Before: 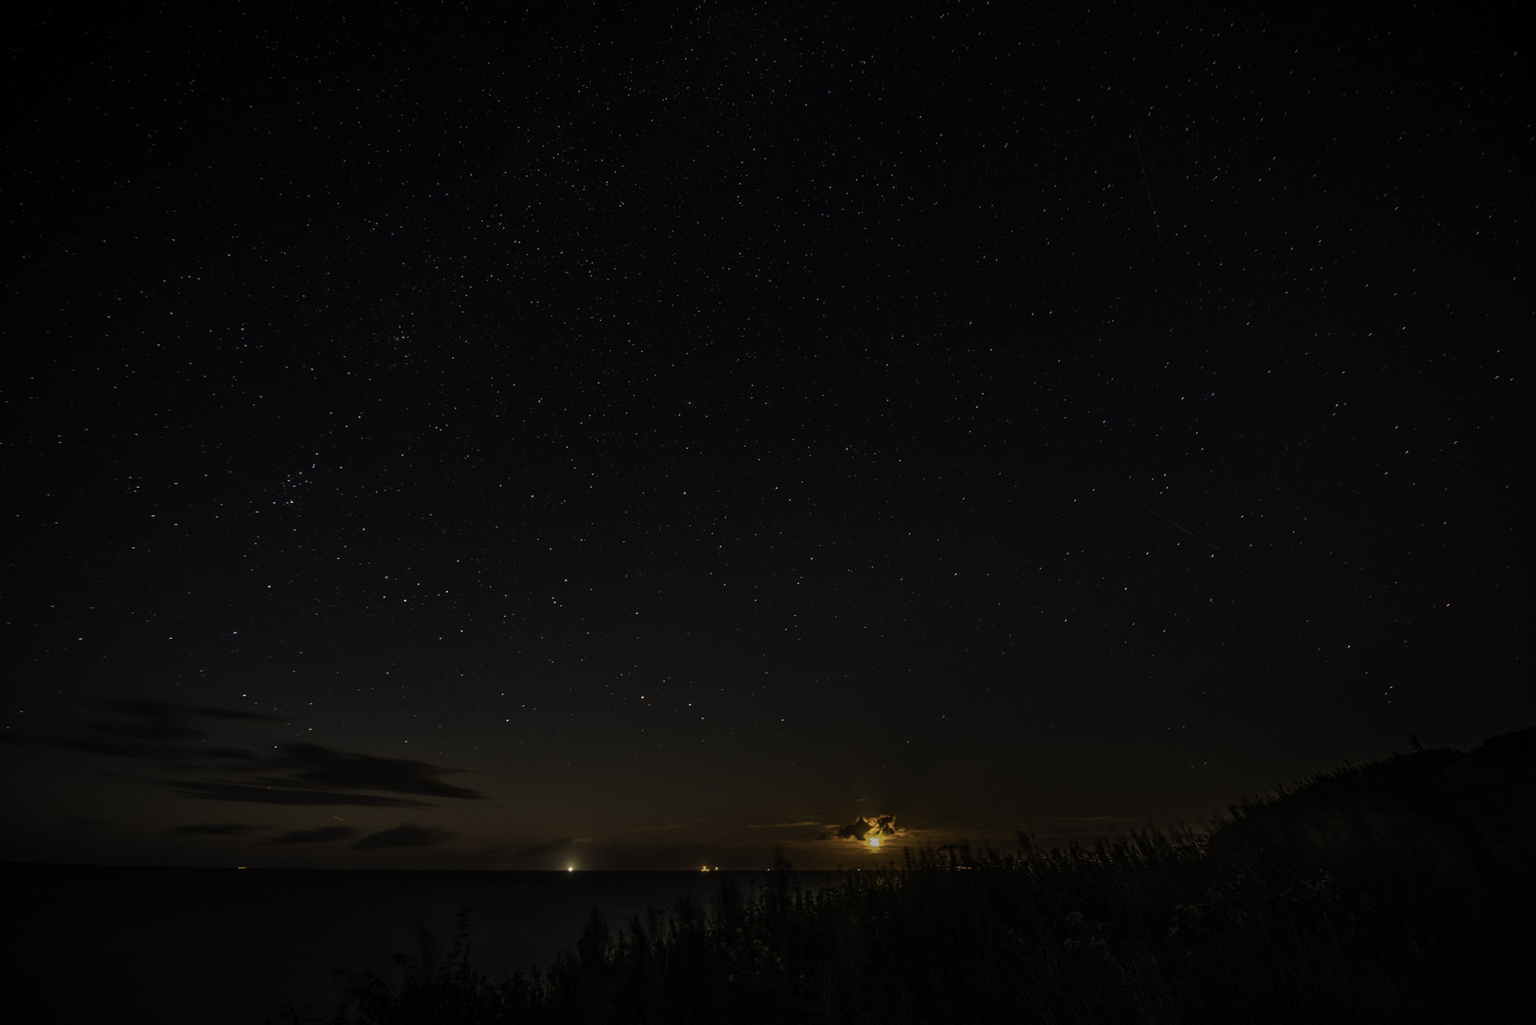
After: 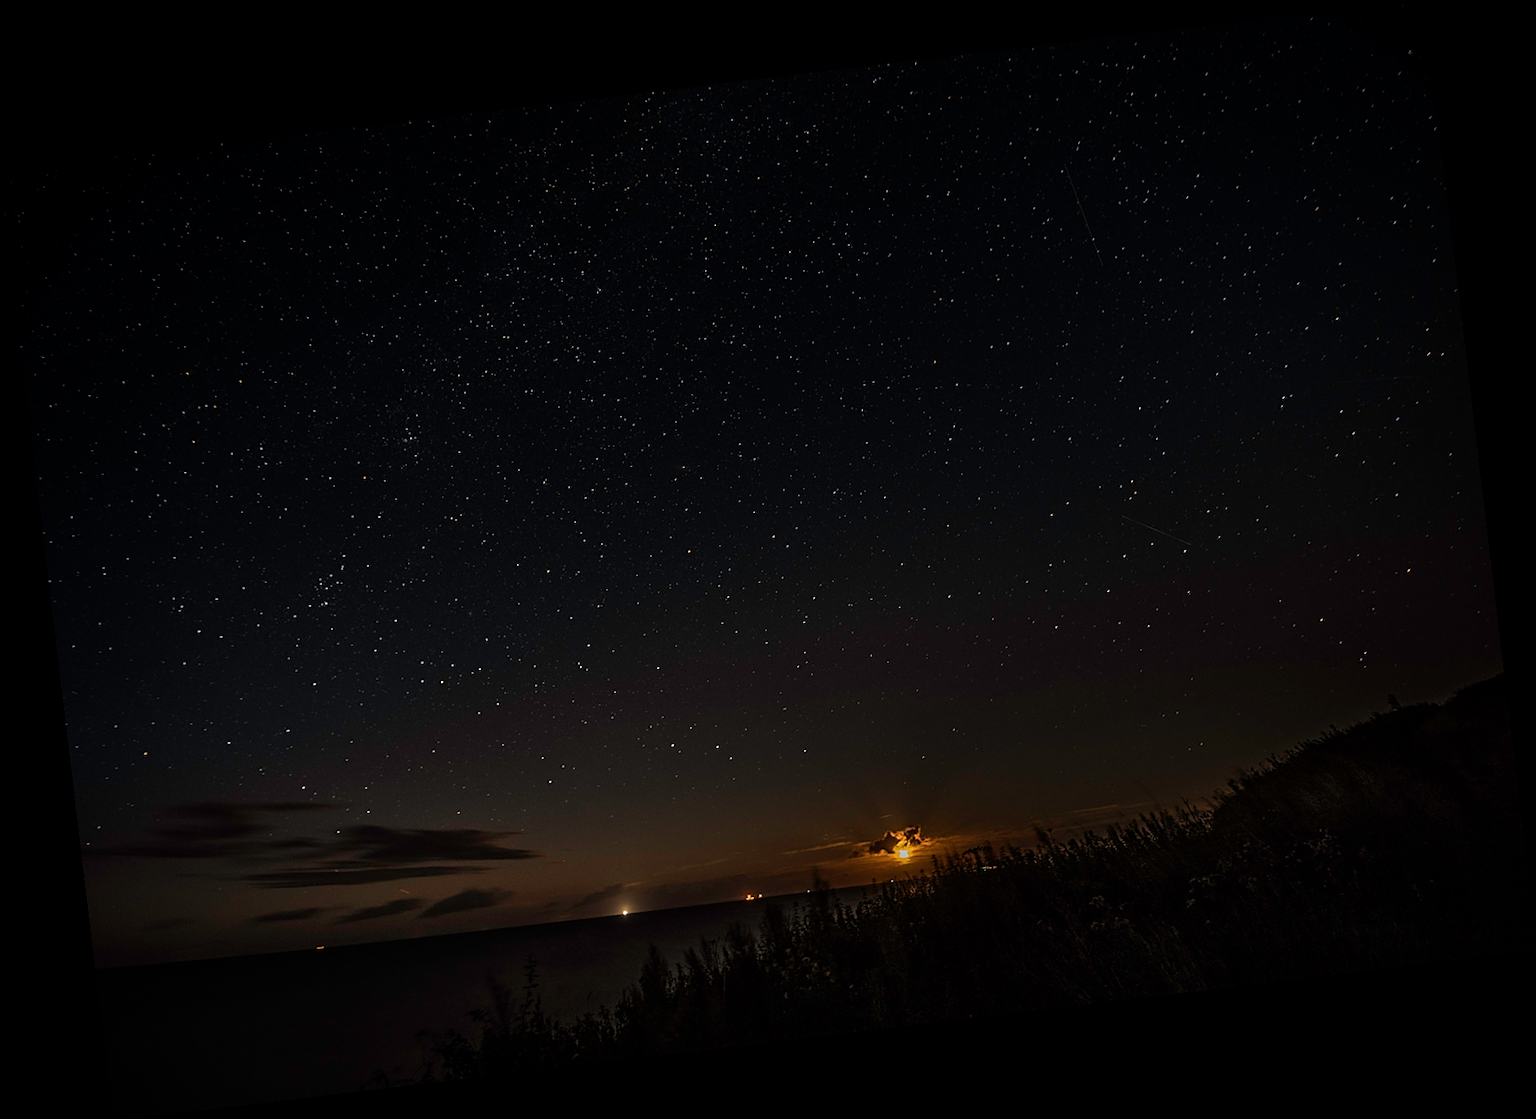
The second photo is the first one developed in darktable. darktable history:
rotate and perspective: rotation -6.83°, automatic cropping off
sharpen: on, module defaults
